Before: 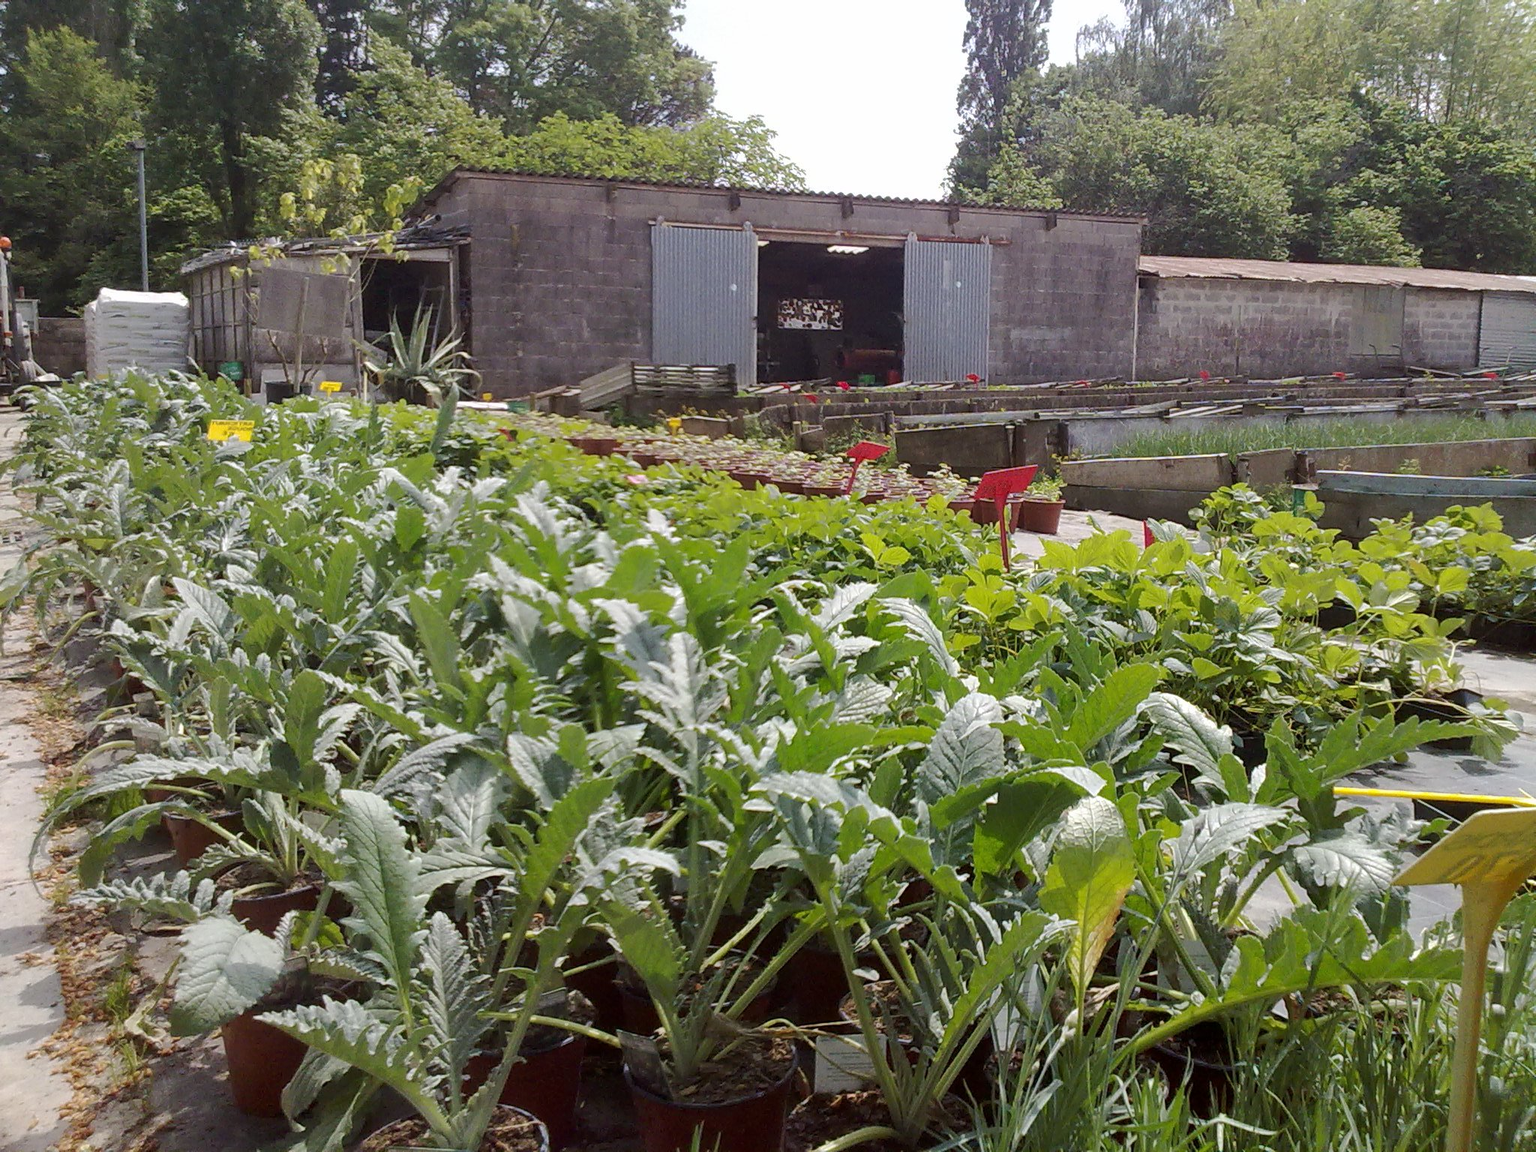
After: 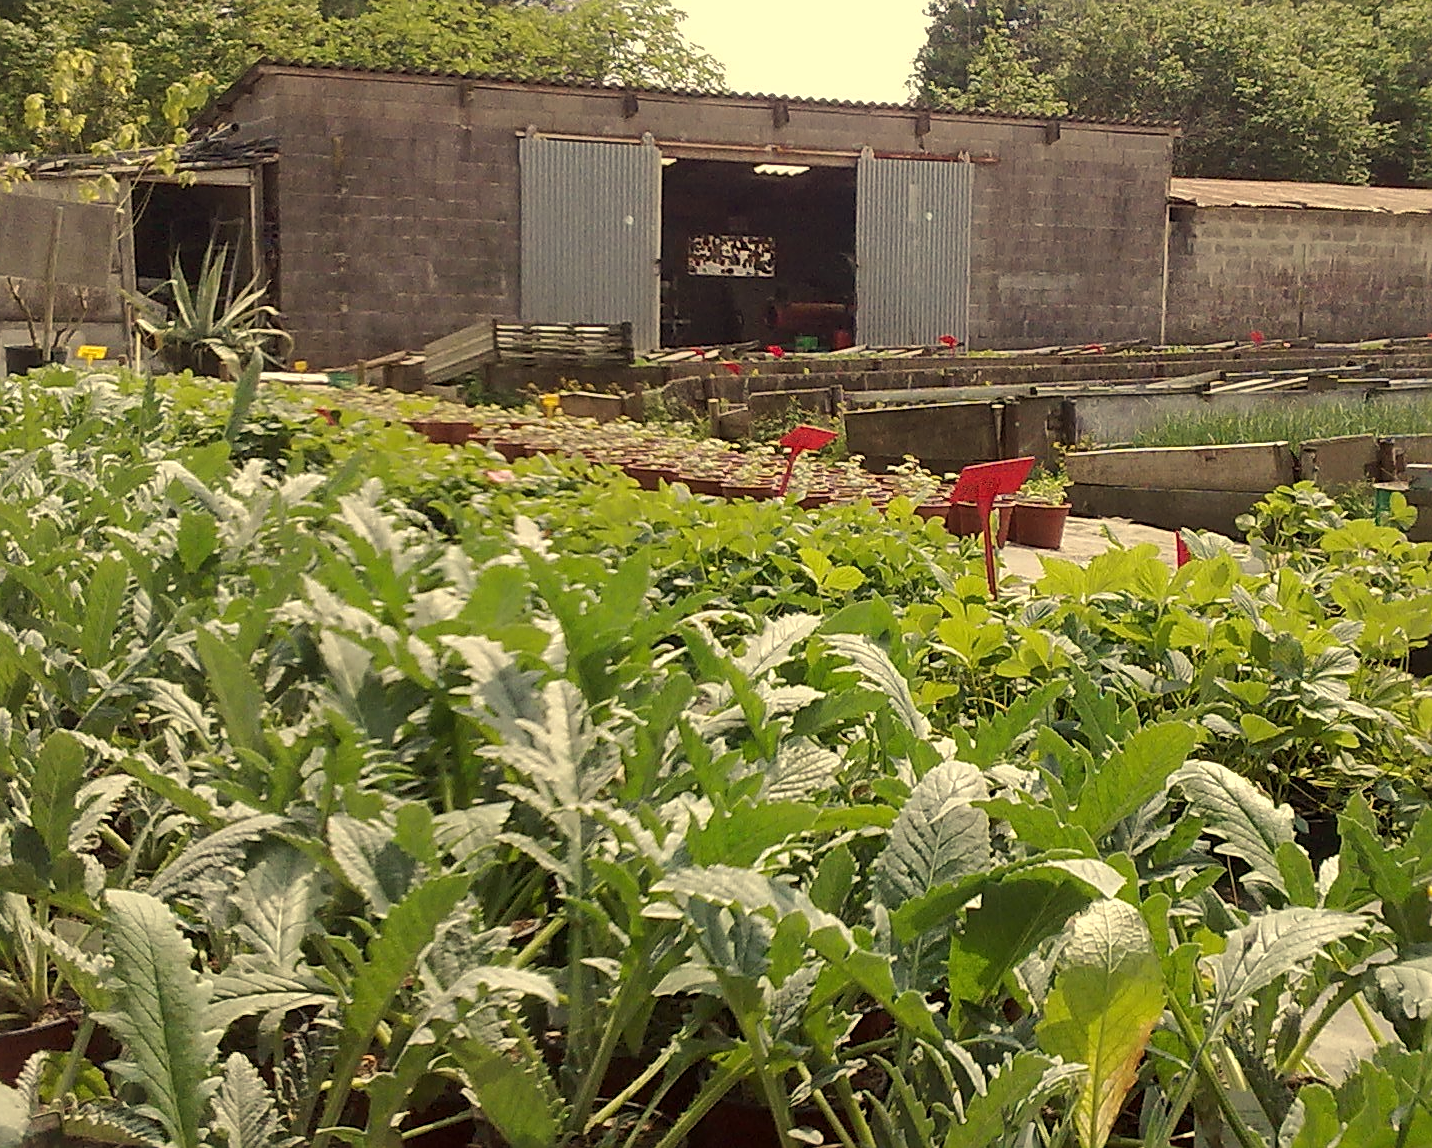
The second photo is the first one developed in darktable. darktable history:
crop and rotate: left 17.046%, top 10.659%, right 12.989%, bottom 14.553%
sharpen: on, module defaults
white balance: red 1.08, blue 0.791
